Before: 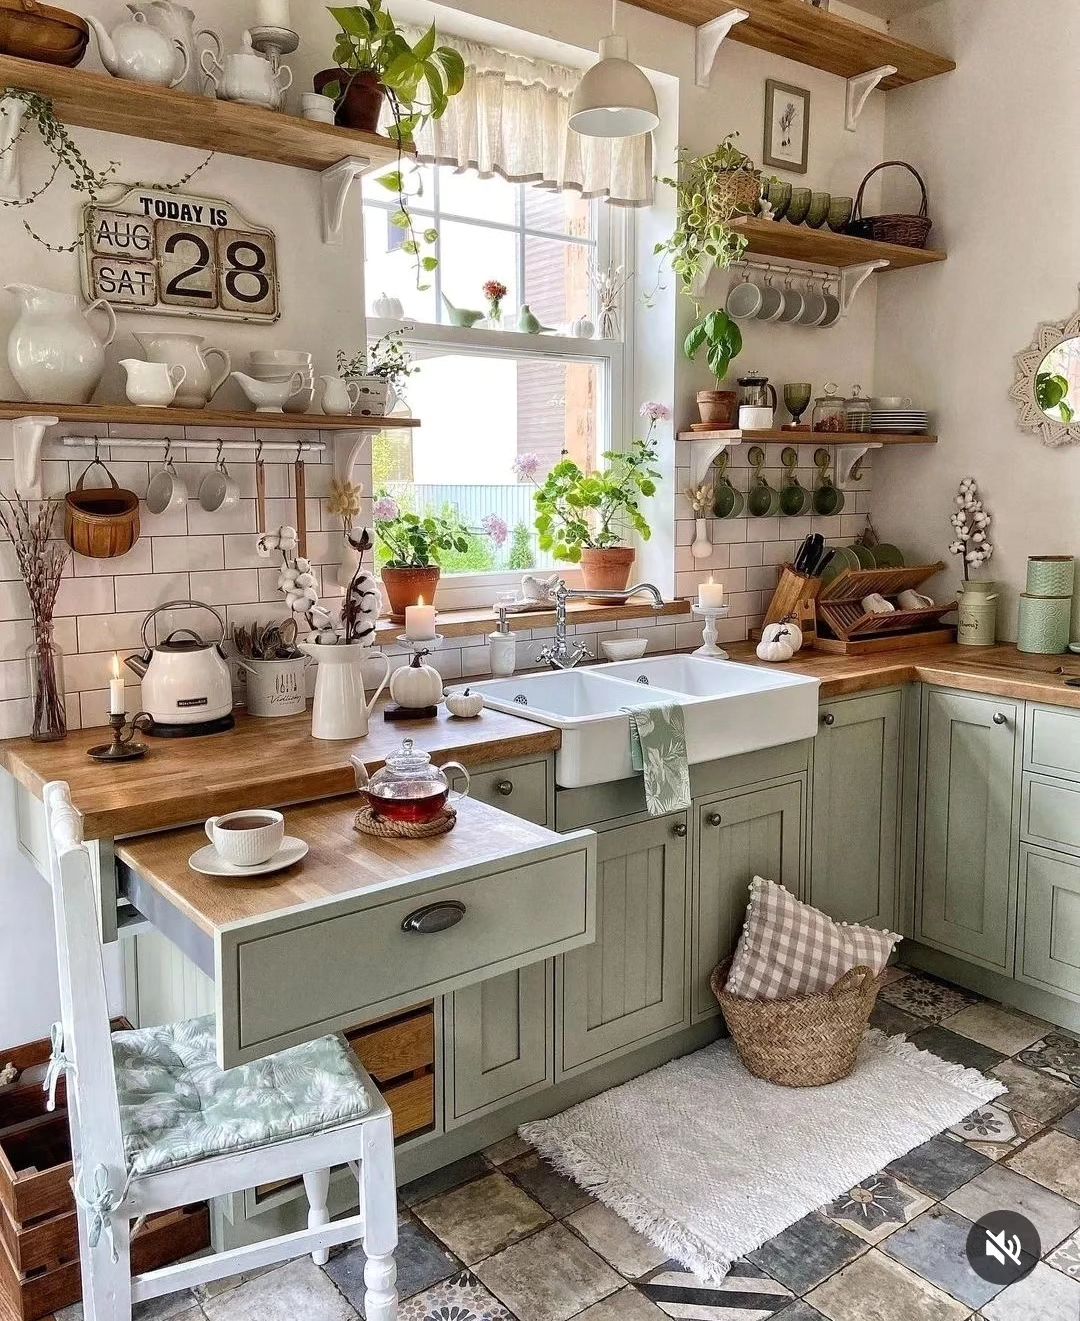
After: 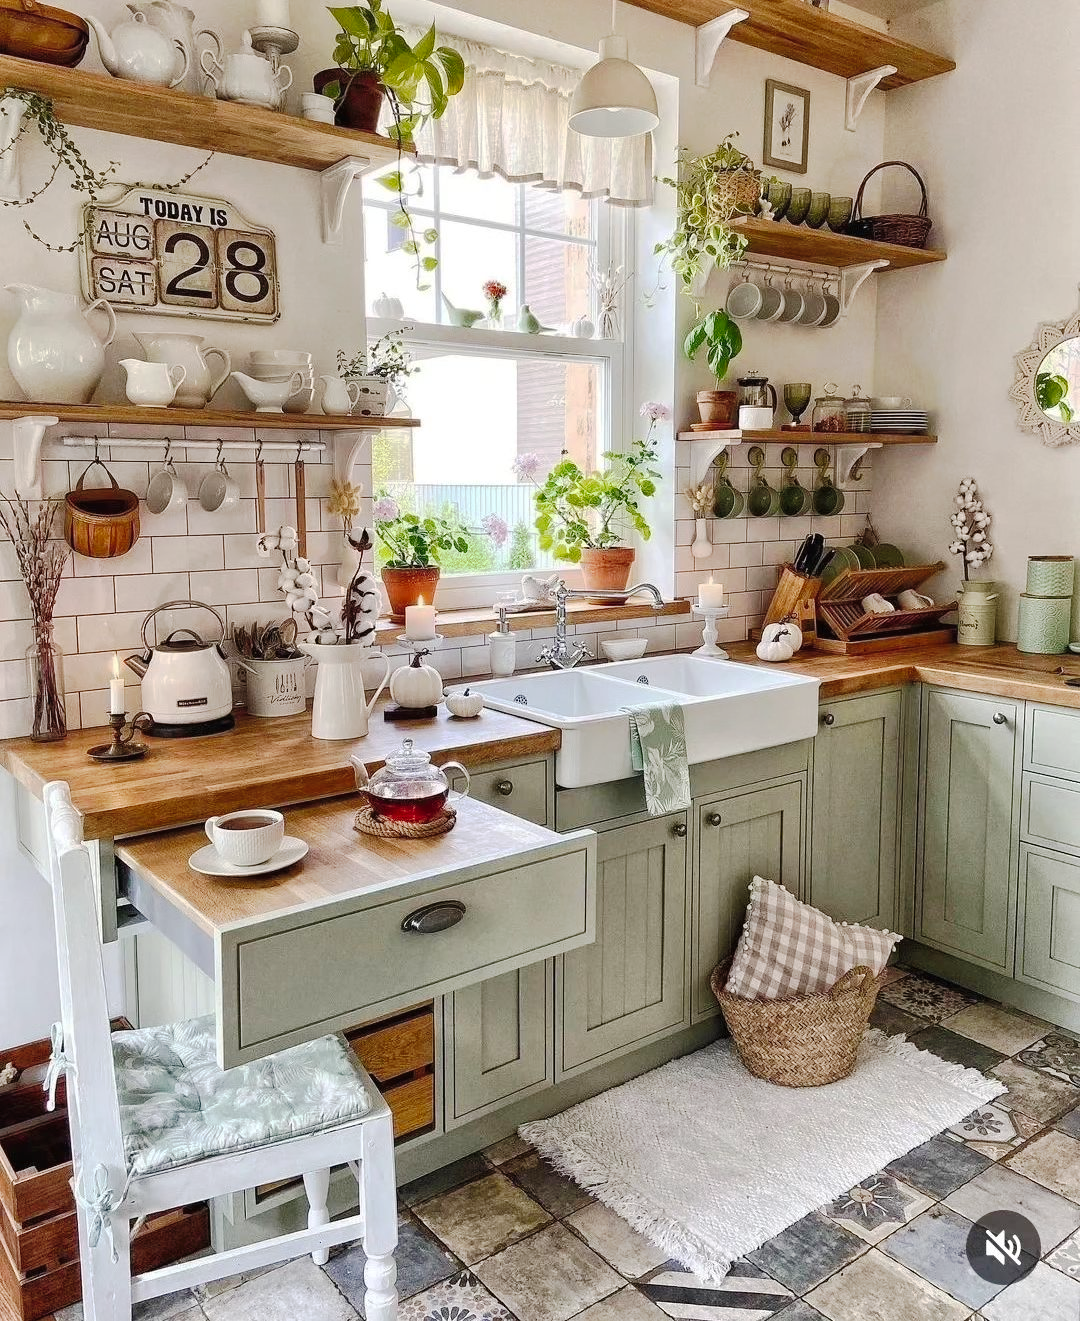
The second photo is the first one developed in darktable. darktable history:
tone curve: curves: ch0 [(0, 0) (0.003, 0.009) (0.011, 0.013) (0.025, 0.022) (0.044, 0.039) (0.069, 0.055) (0.1, 0.077) (0.136, 0.113) (0.177, 0.158) (0.224, 0.213) (0.277, 0.289) (0.335, 0.367) (0.399, 0.451) (0.468, 0.532) (0.543, 0.615) (0.623, 0.696) (0.709, 0.755) (0.801, 0.818) (0.898, 0.893) (1, 1)], preserve colors none
shadows and highlights: shadows 43.06, highlights 6.94
